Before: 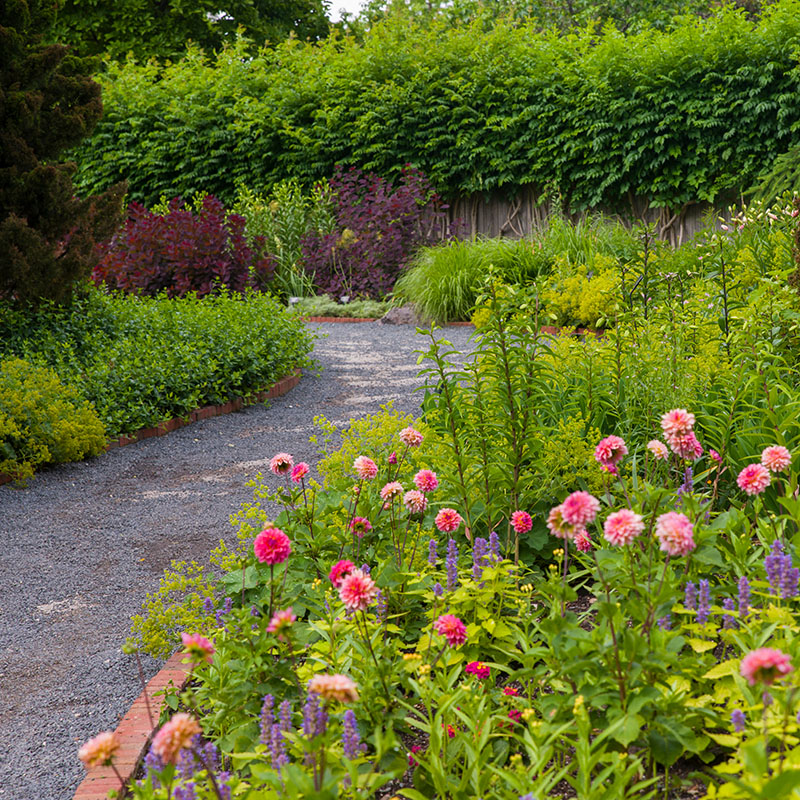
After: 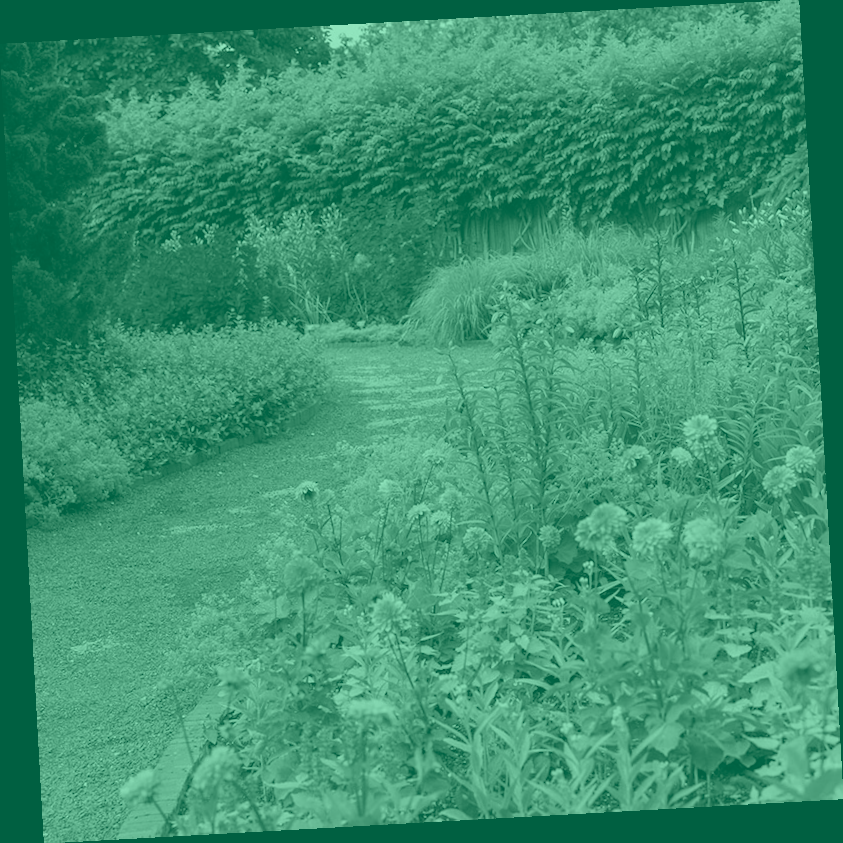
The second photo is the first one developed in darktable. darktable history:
colorize: hue 147.6°, saturation 65%, lightness 21.64%
rotate and perspective: rotation -3.18°, automatic cropping off
